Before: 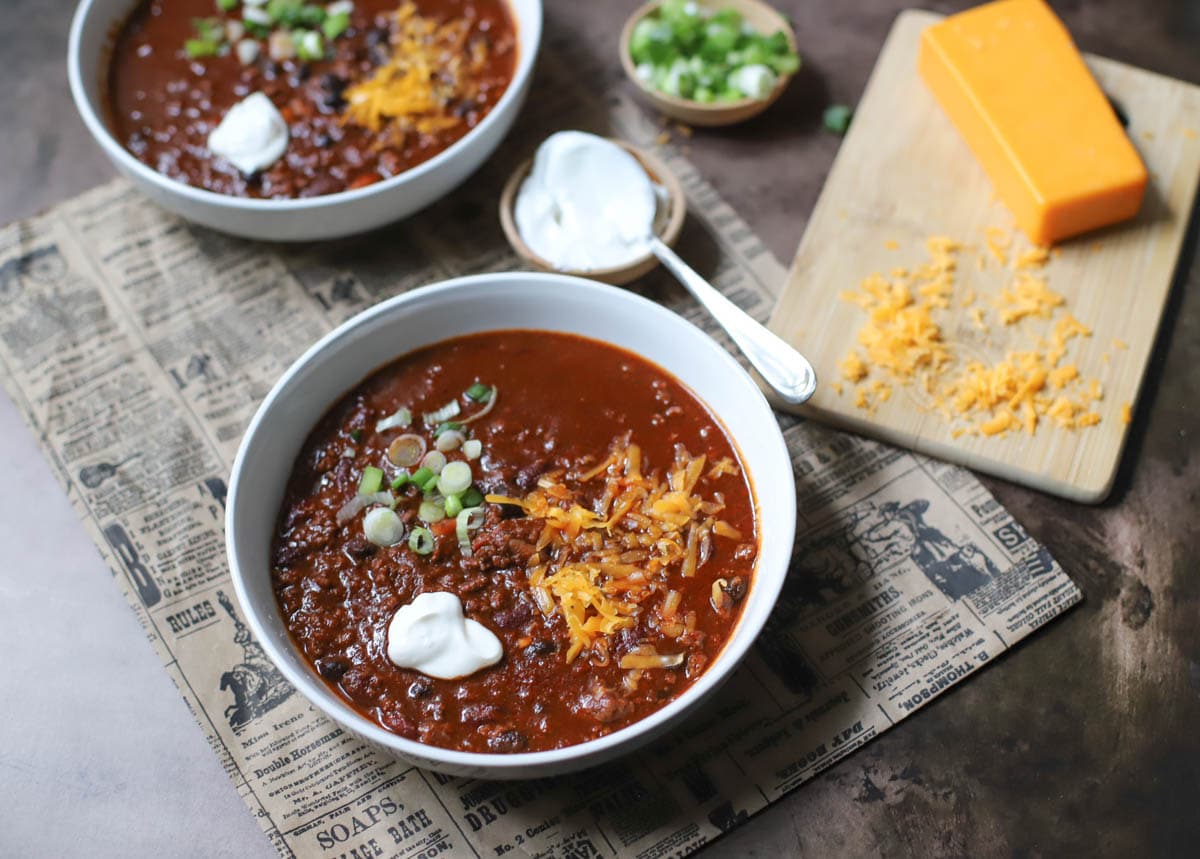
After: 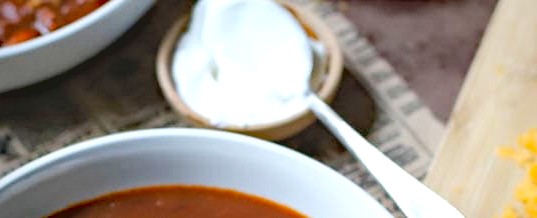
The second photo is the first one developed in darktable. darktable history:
contrast brightness saturation: contrast -0.133, brightness 0.048, saturation -0.126
exposure: exposure 0.521 EV, compensate highlight preservation false
vignetting: fall-off radius 60.61%, saturation 0.368, unbound false
haze removal: strength 0.507, distance 0.425, adaptive false
crop: left 28.614%, top 16.879%, right 26.633%, bottom 57.627%
